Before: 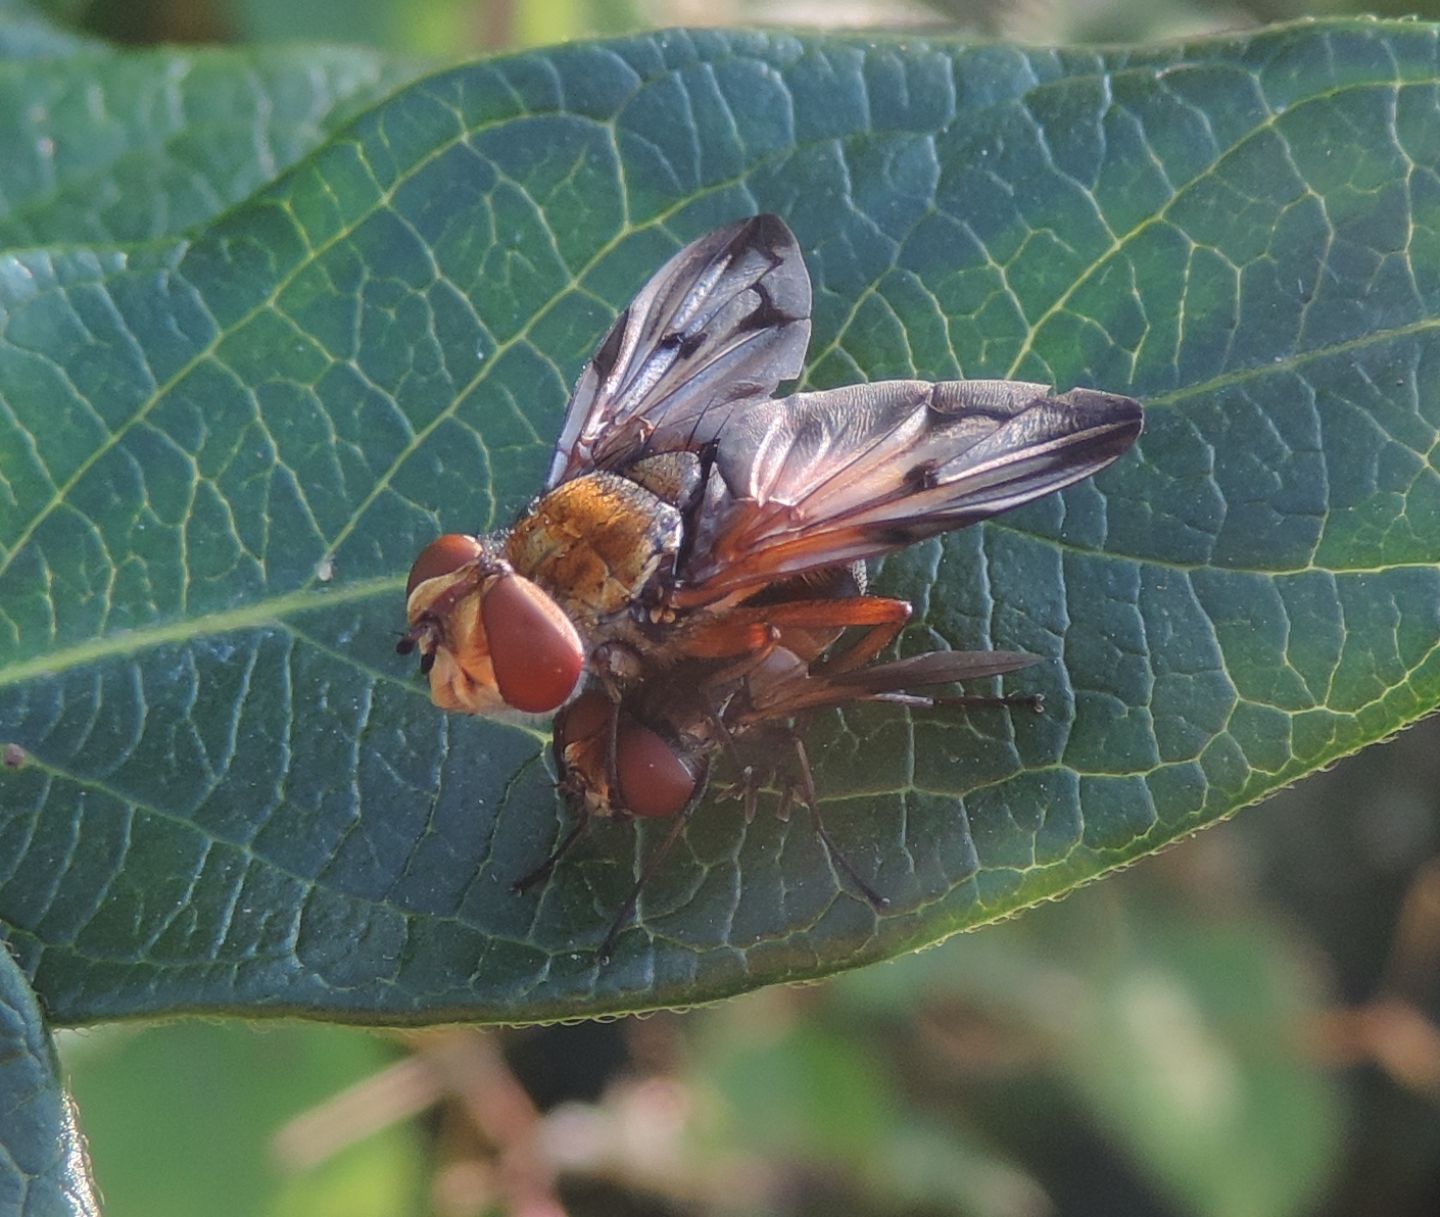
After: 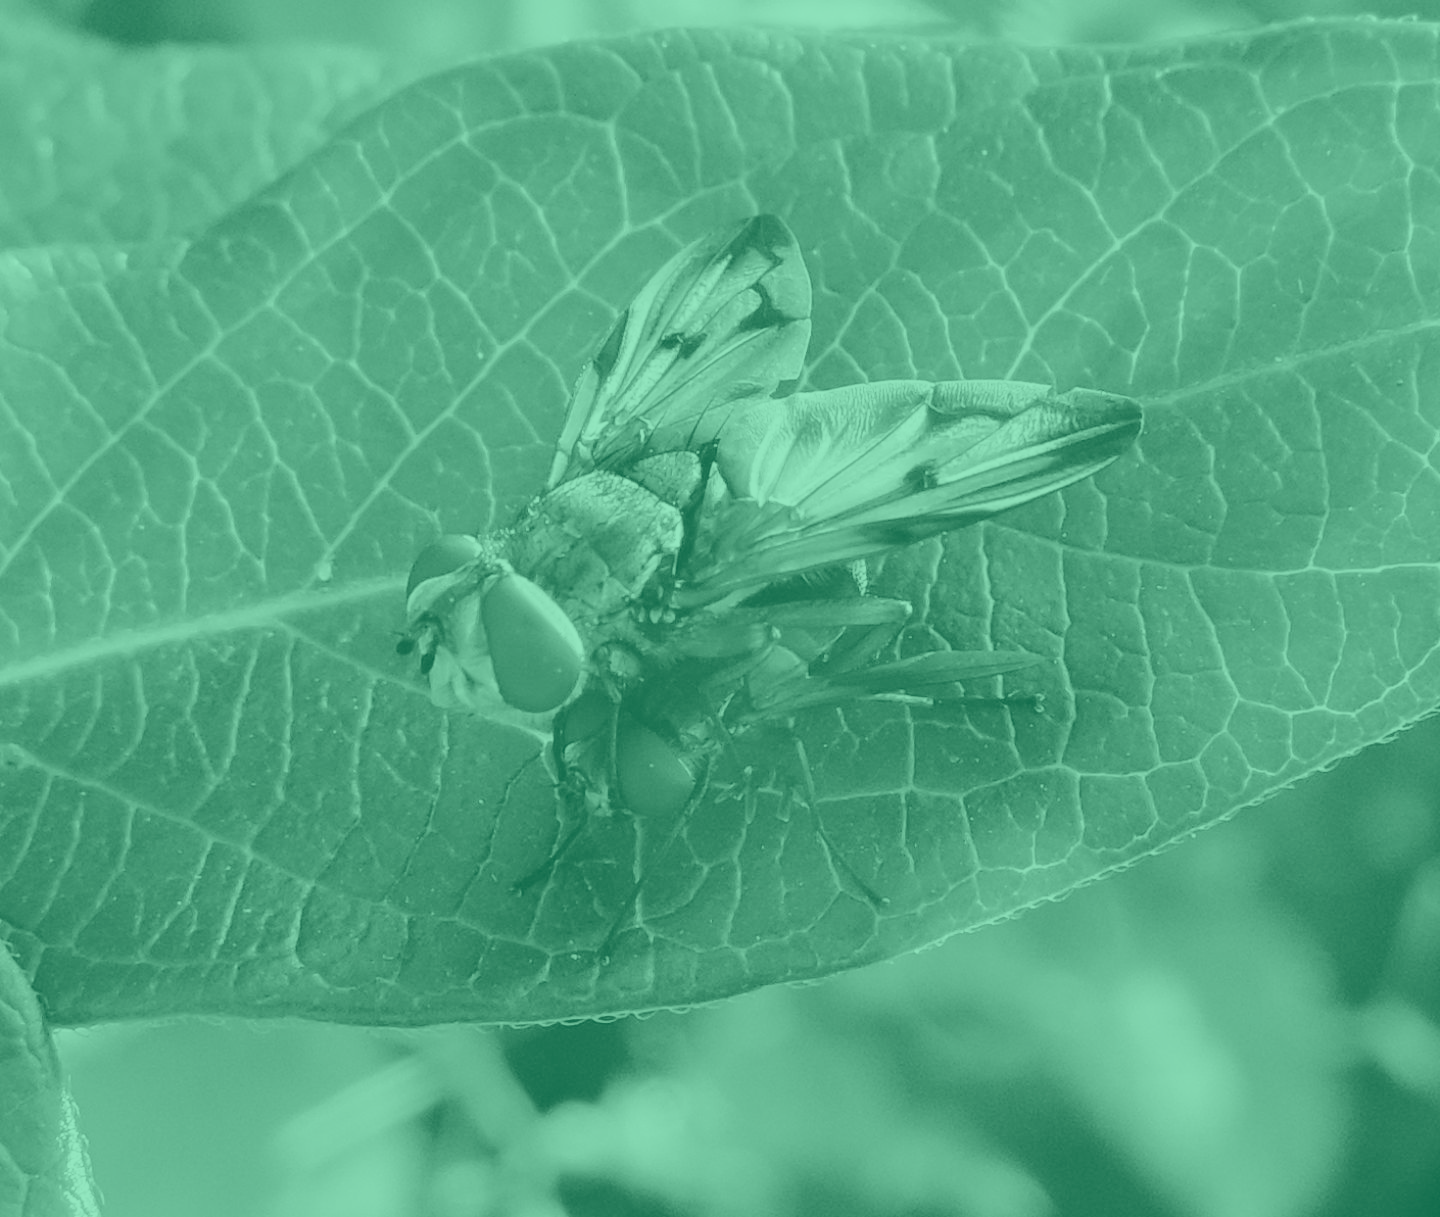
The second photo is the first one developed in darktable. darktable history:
color balance rgb: linear chroma grading › global chroma -16.06%, perceptual saturation grading › global saturation -32.85%, global vibrance -23.56%
colorize: hue 147.6°, saturation 65%, lightness 21.64%
base curve: curves: ch0 [(0, 0) (0.028, 0.03) (0.121, 0.232) (0.46, 0.748) (0.859, 0.968) (1, 1)], preserve colors none
